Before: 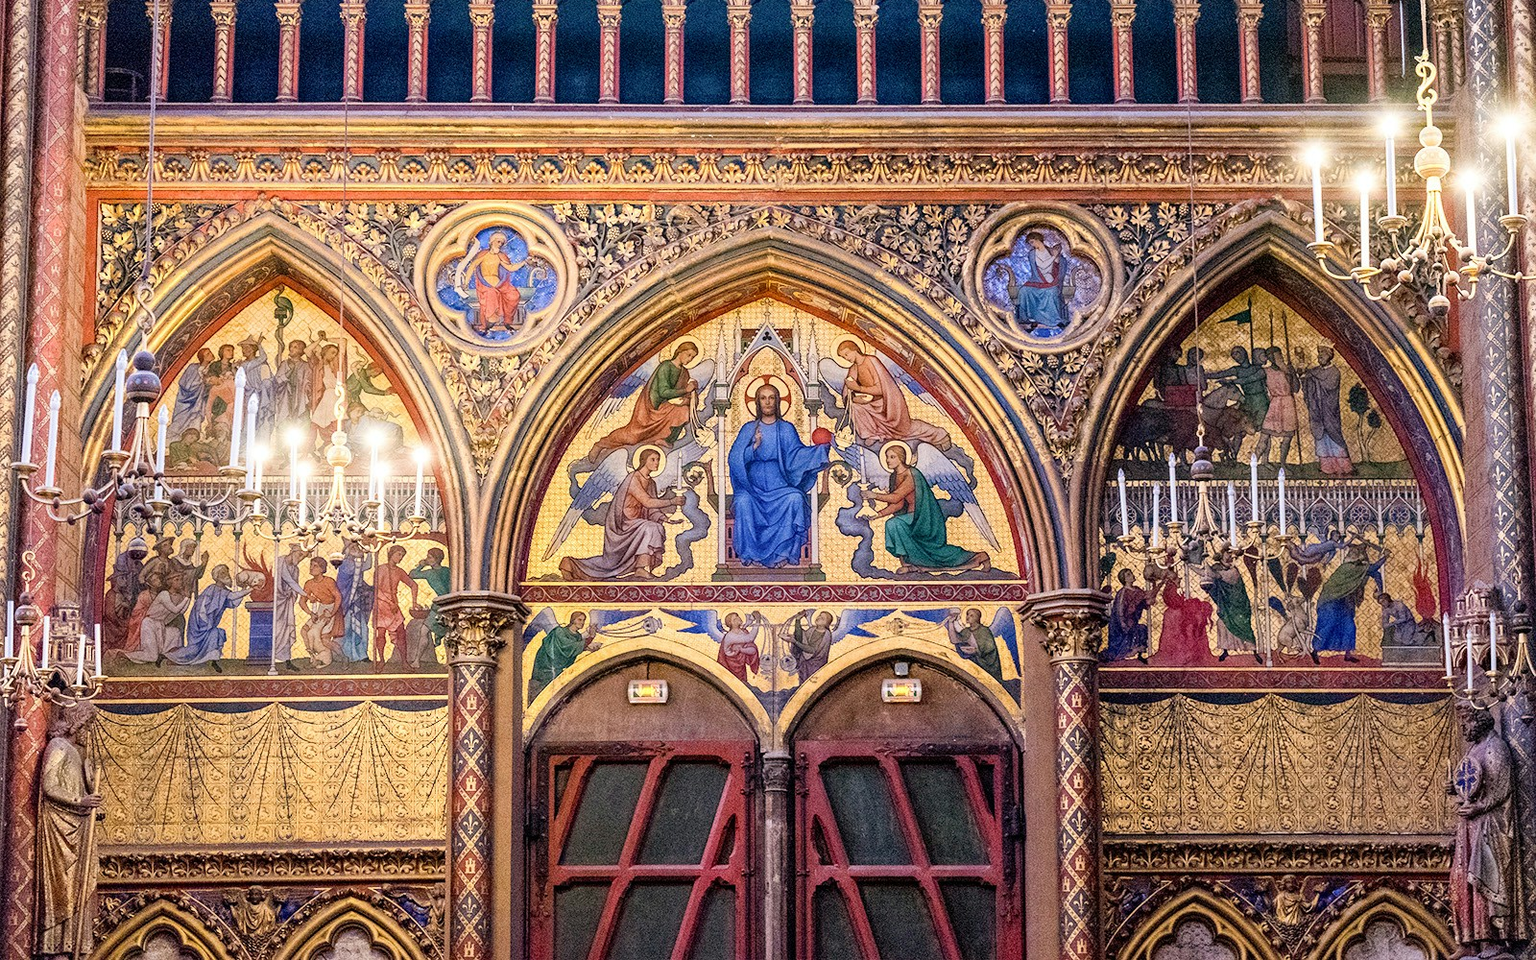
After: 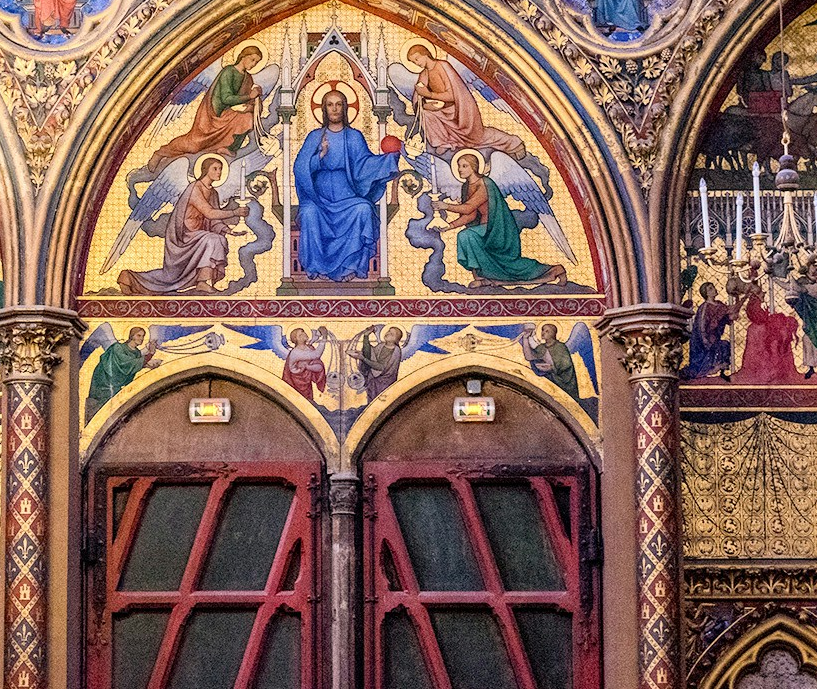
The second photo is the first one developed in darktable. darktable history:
crop and rotate: left 29.088%, top 31.008%, right 19.802%
